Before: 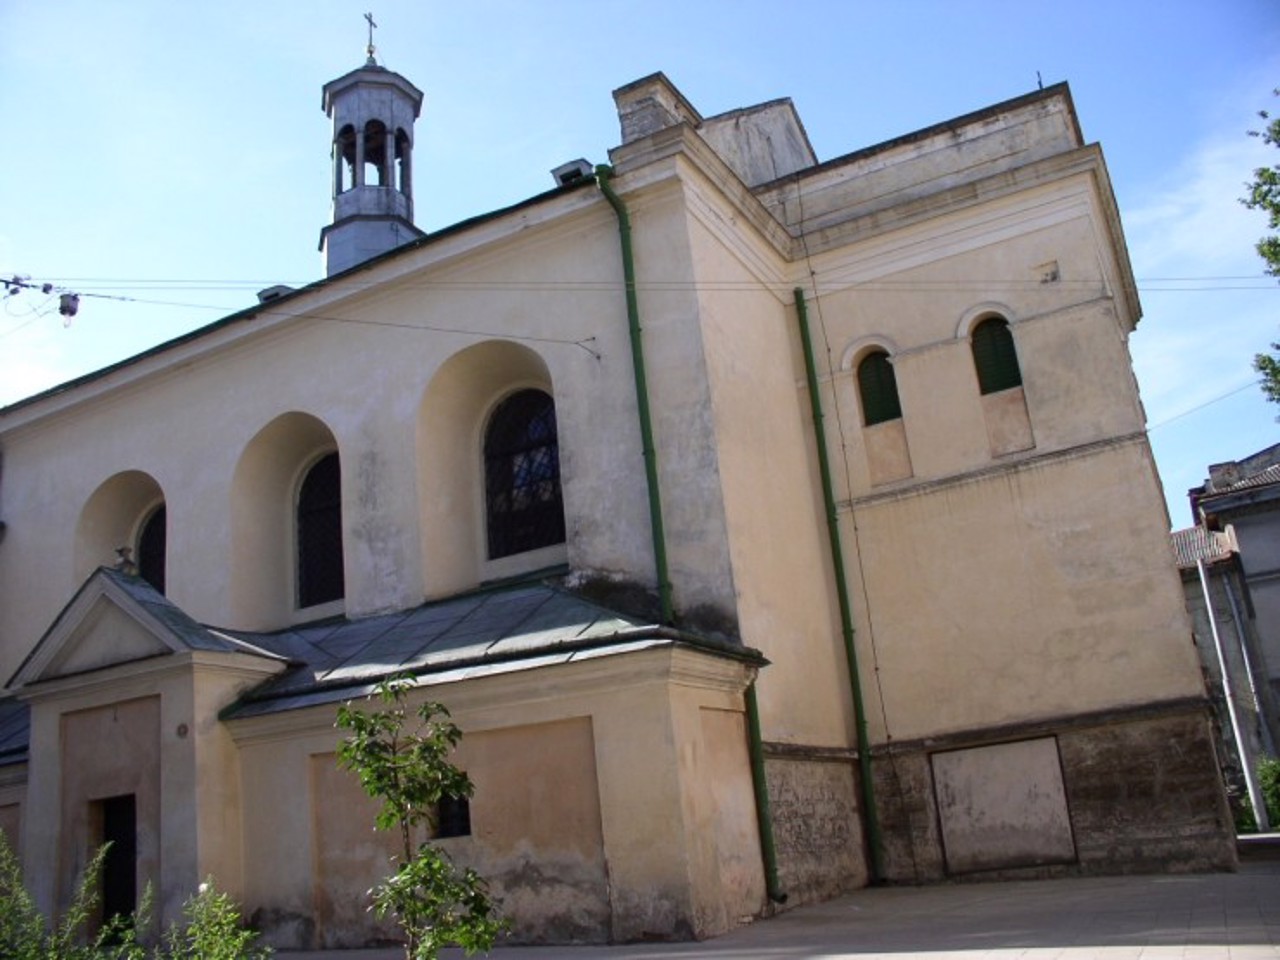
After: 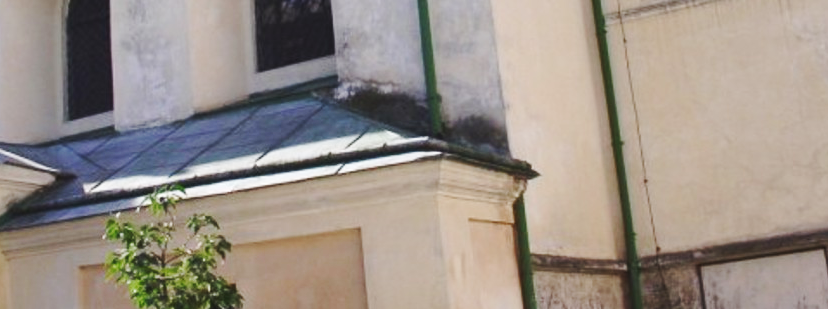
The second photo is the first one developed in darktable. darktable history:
shadows and highlights: shadows 25.8, highlights -48.18, soften with gaussian
crop: left 18.122%, top 50.926%, right 17.164%, bottom 16.831%
base curve: curves: ch0 [(0, 0.007) (0.028, 0.063) (0.121, 0.311) (0.46, 0.743) (0.859, 0.957) (1, 1)], preserve colors none
